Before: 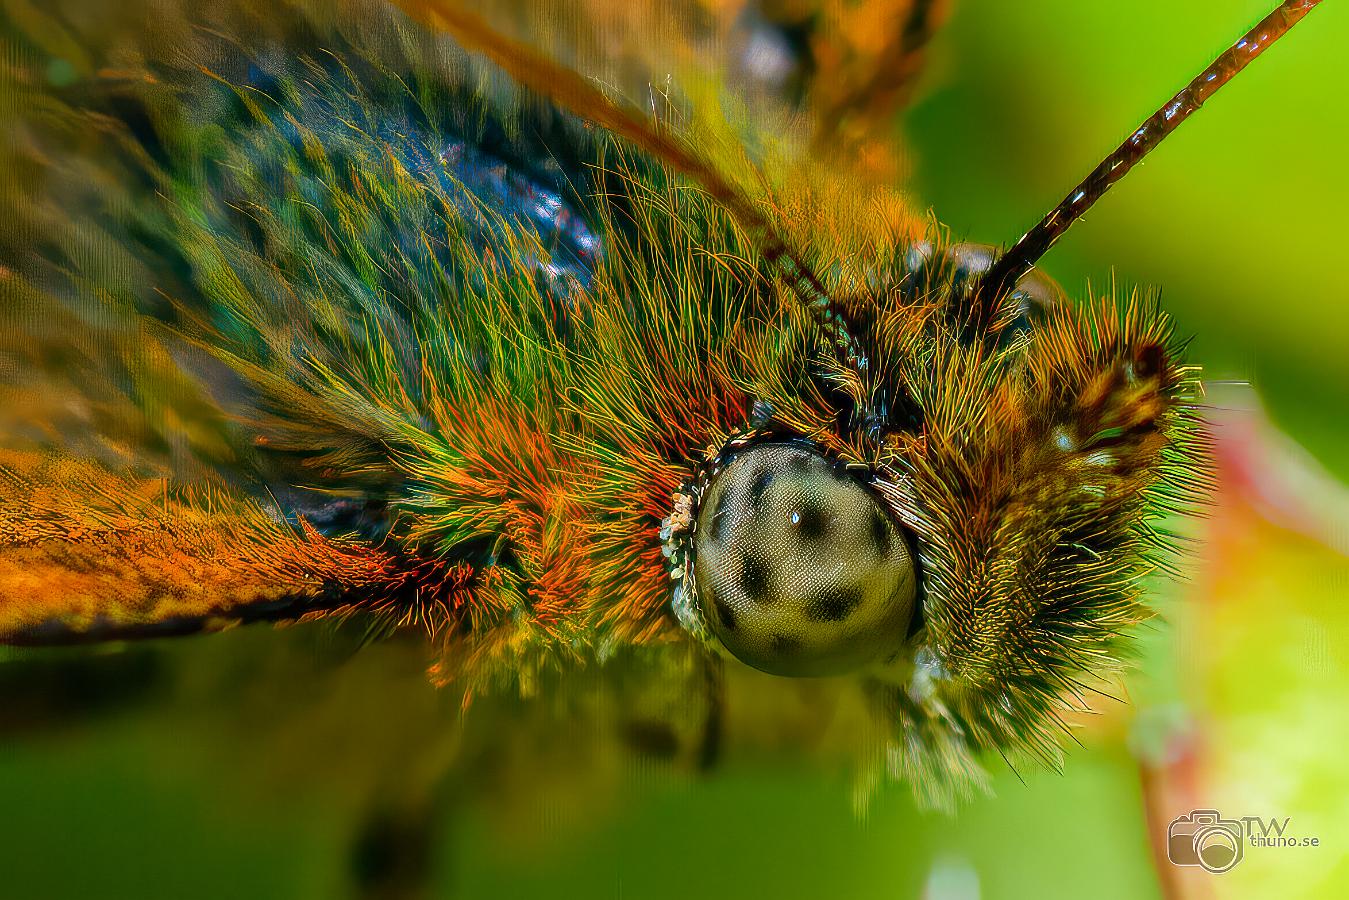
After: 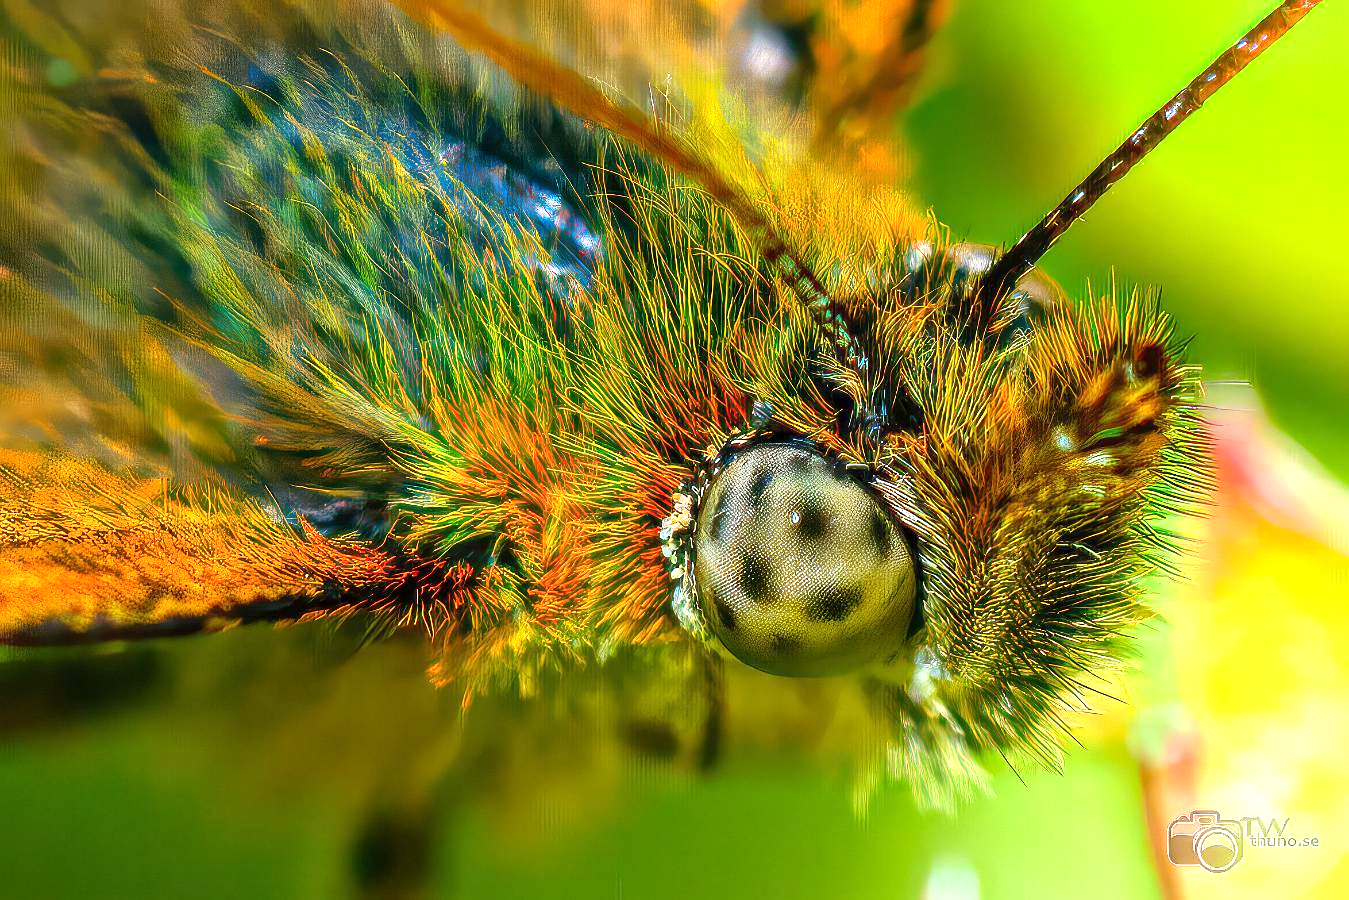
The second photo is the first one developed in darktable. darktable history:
exposure: exposure 1.135 EV, compensate exposure bias true, compensate highlight preservation false
tone equalizer: edges refinement/feathering 500, mask exposure compensation -1.57 EV, preserve details no
